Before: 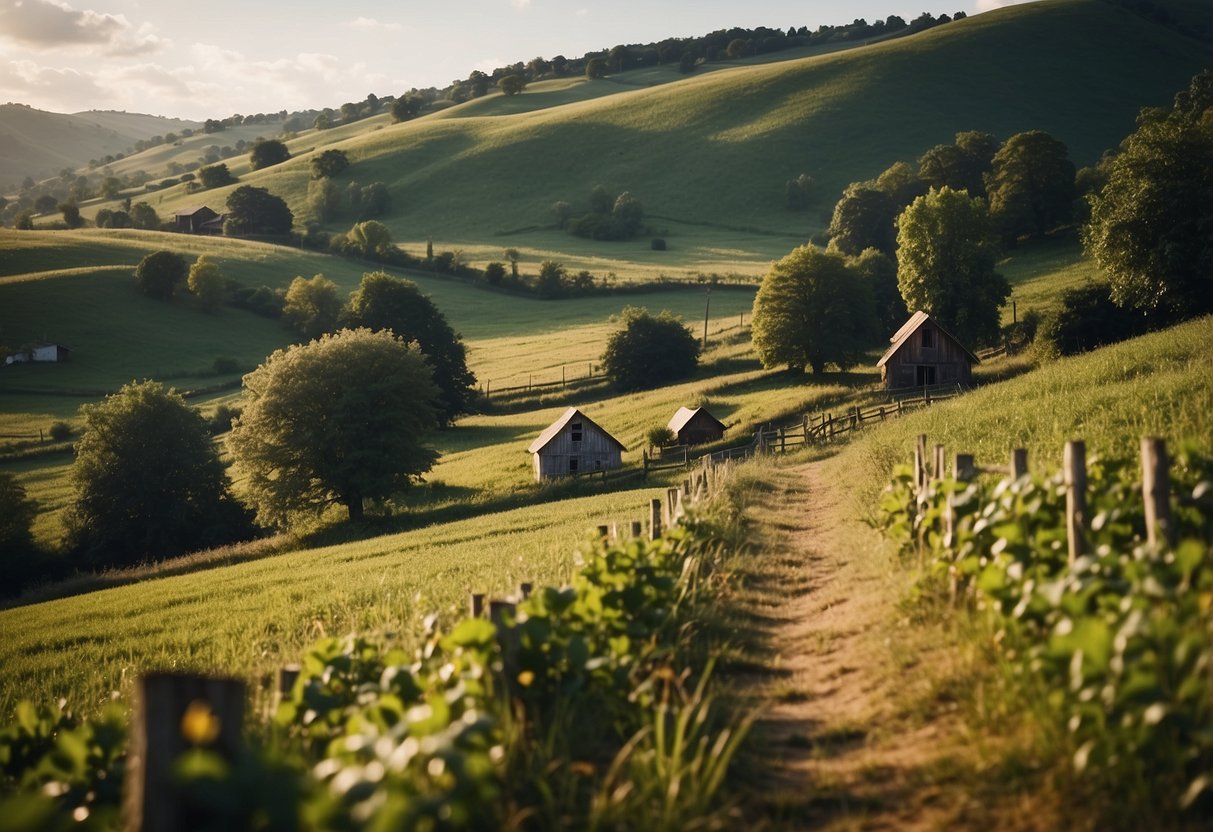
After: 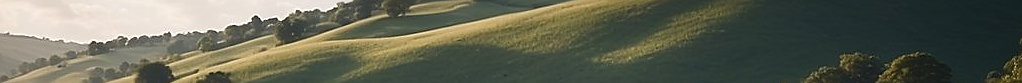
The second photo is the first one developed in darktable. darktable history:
crop and rotate: left 9.644%, top 9.491%, right 6.021%, bottom 80.509%
sharpen: radius 1.4, amount 1.25, threshold 0.7
